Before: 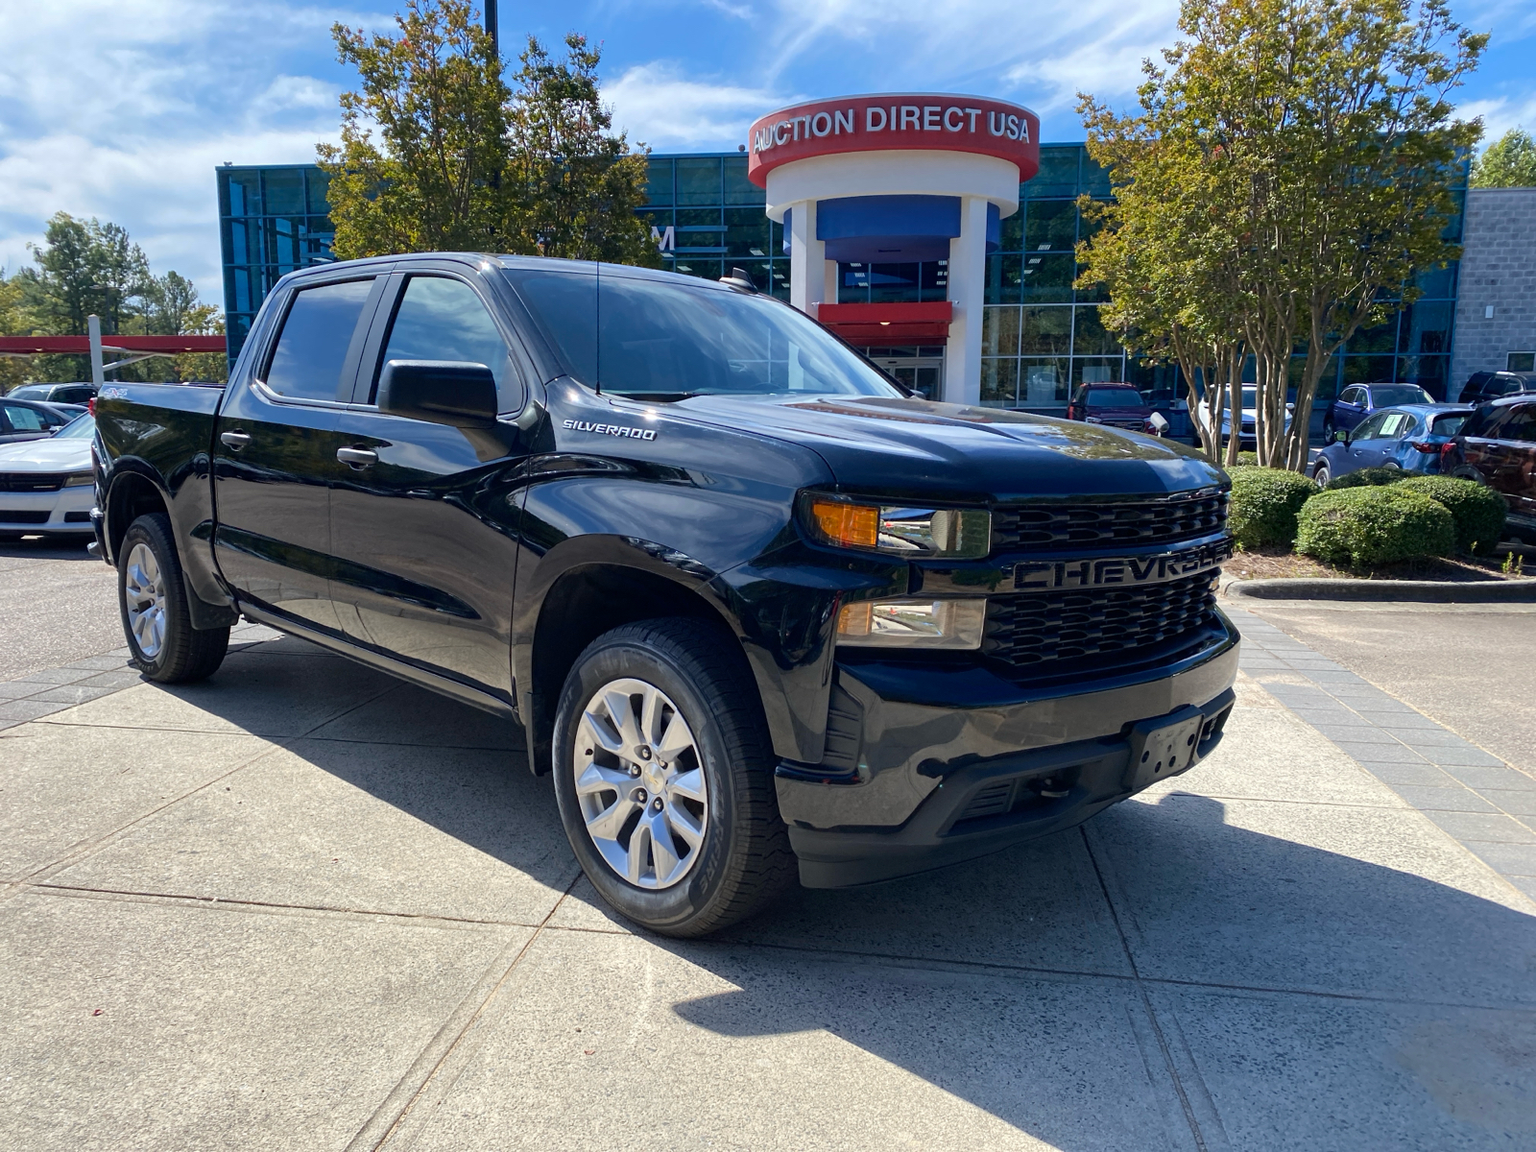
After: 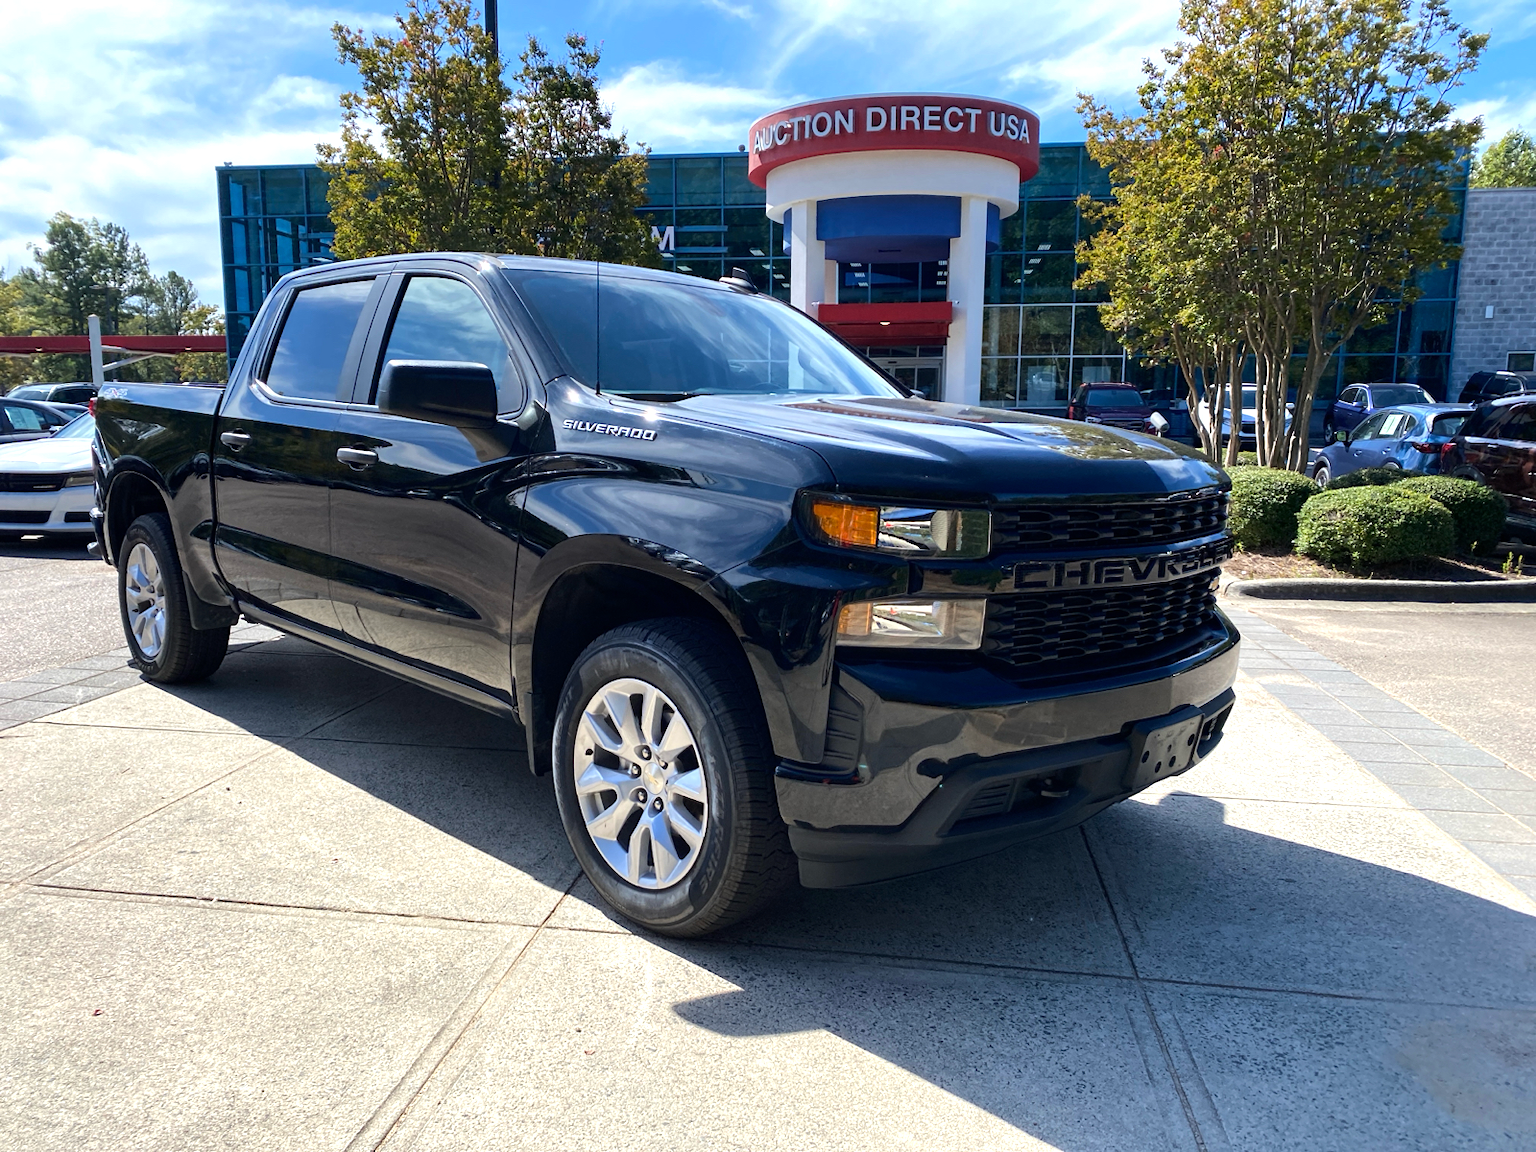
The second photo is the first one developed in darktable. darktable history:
tone equalizer: -8 EV -0.401 EV, -7 EV -0.37 EV, -6 EV -0.371 EV, -5 EV -0.215 EV, -3 EV 0.239 EV, -2 EV 0.314 EV, -1 EV 0.365 EV, +0 EV 0.44 EV, edges refinement/feathering 500, mask exposure compensation -1.57 EV, preserve details no
exposure: exposure 0.132 EV, compensate highlight preservation false
